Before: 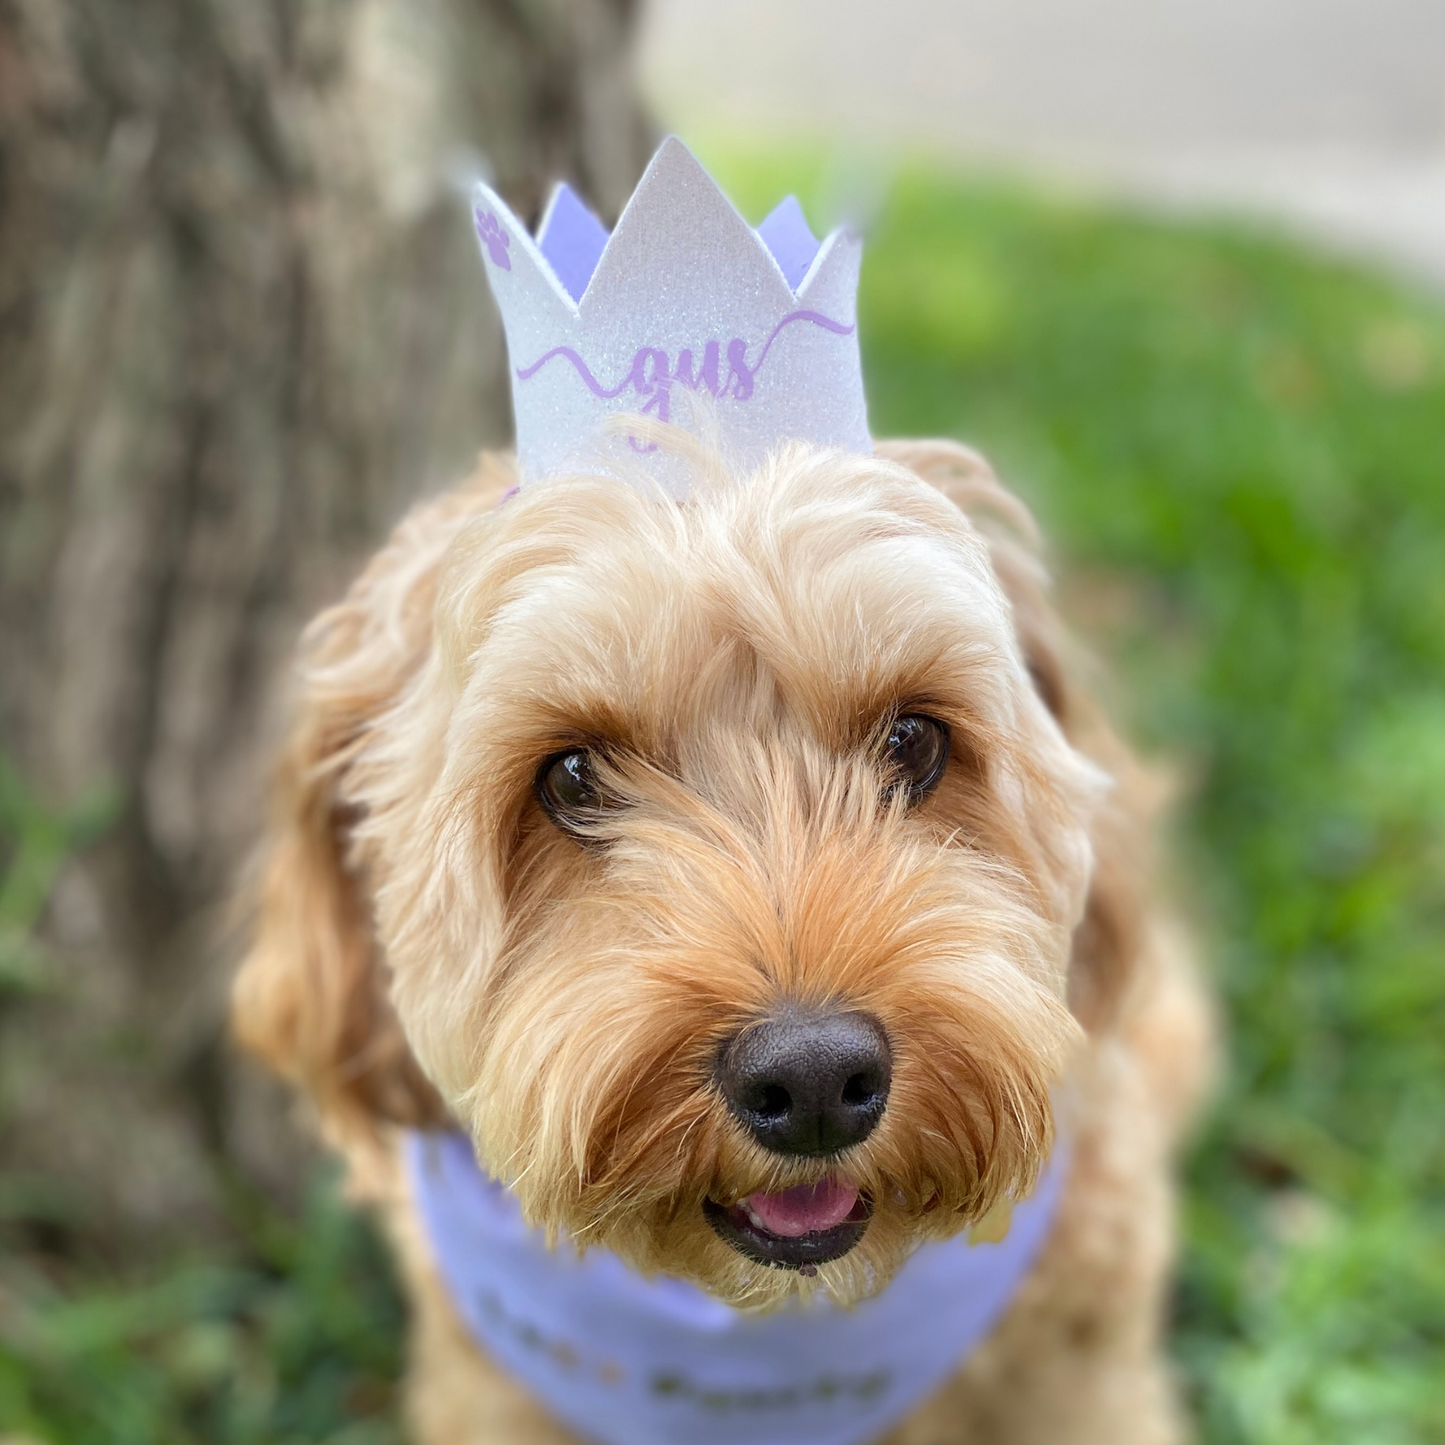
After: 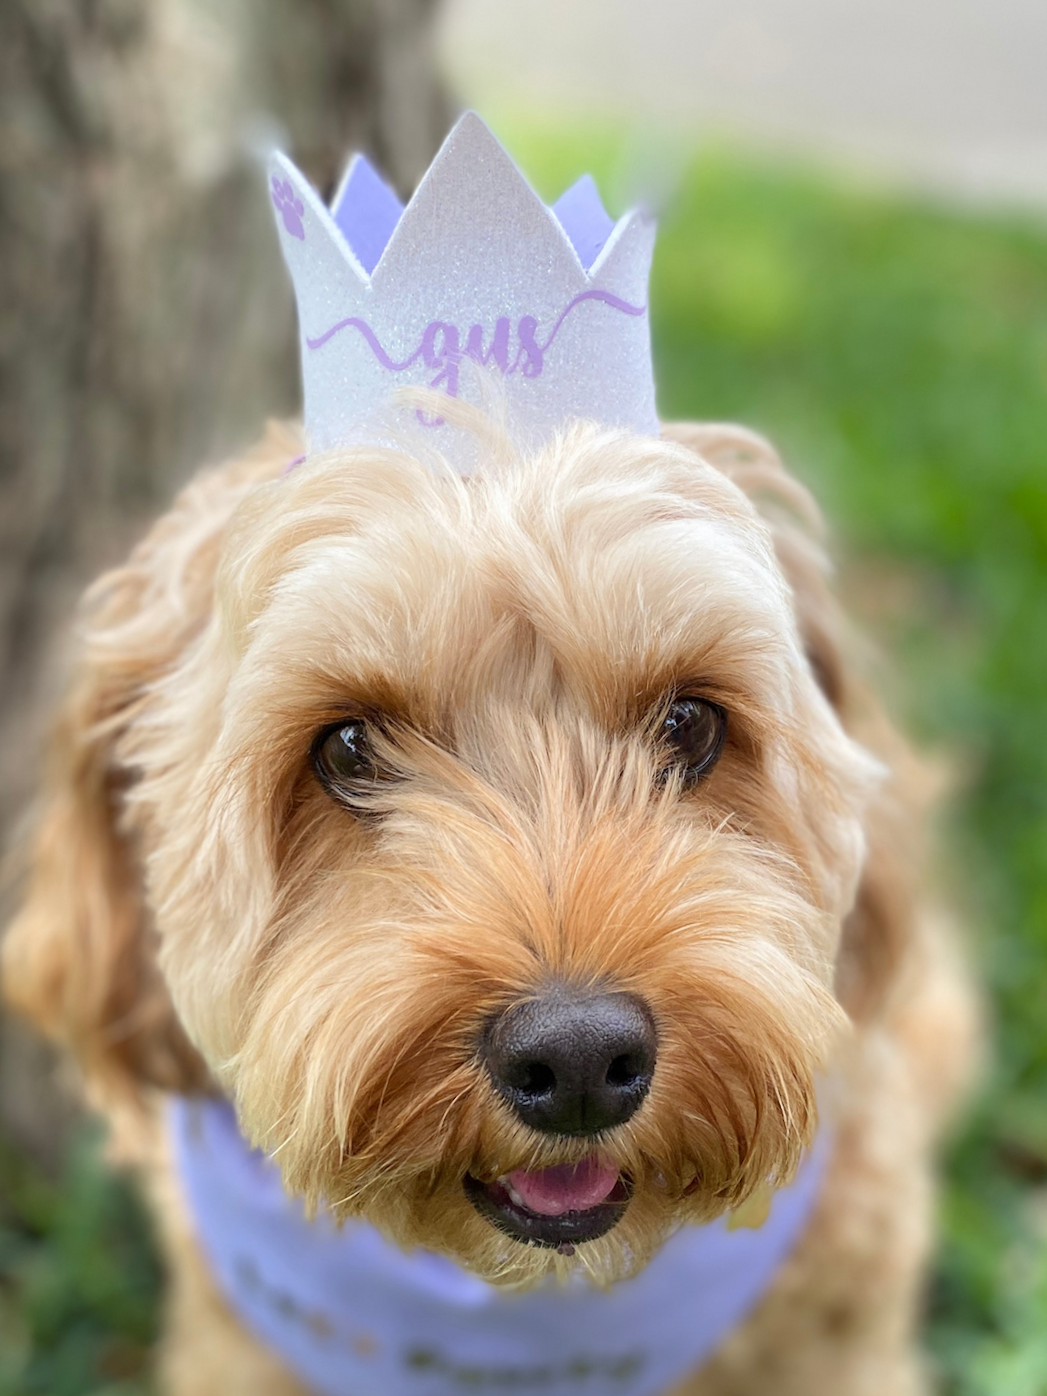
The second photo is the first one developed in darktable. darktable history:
crop and rotate: angle -3.27°, left 14.277%, top 0.028%, right 10.766%, bottom 0.028%
rotate and perspective: rotation -1.24°, automatic cropping off
